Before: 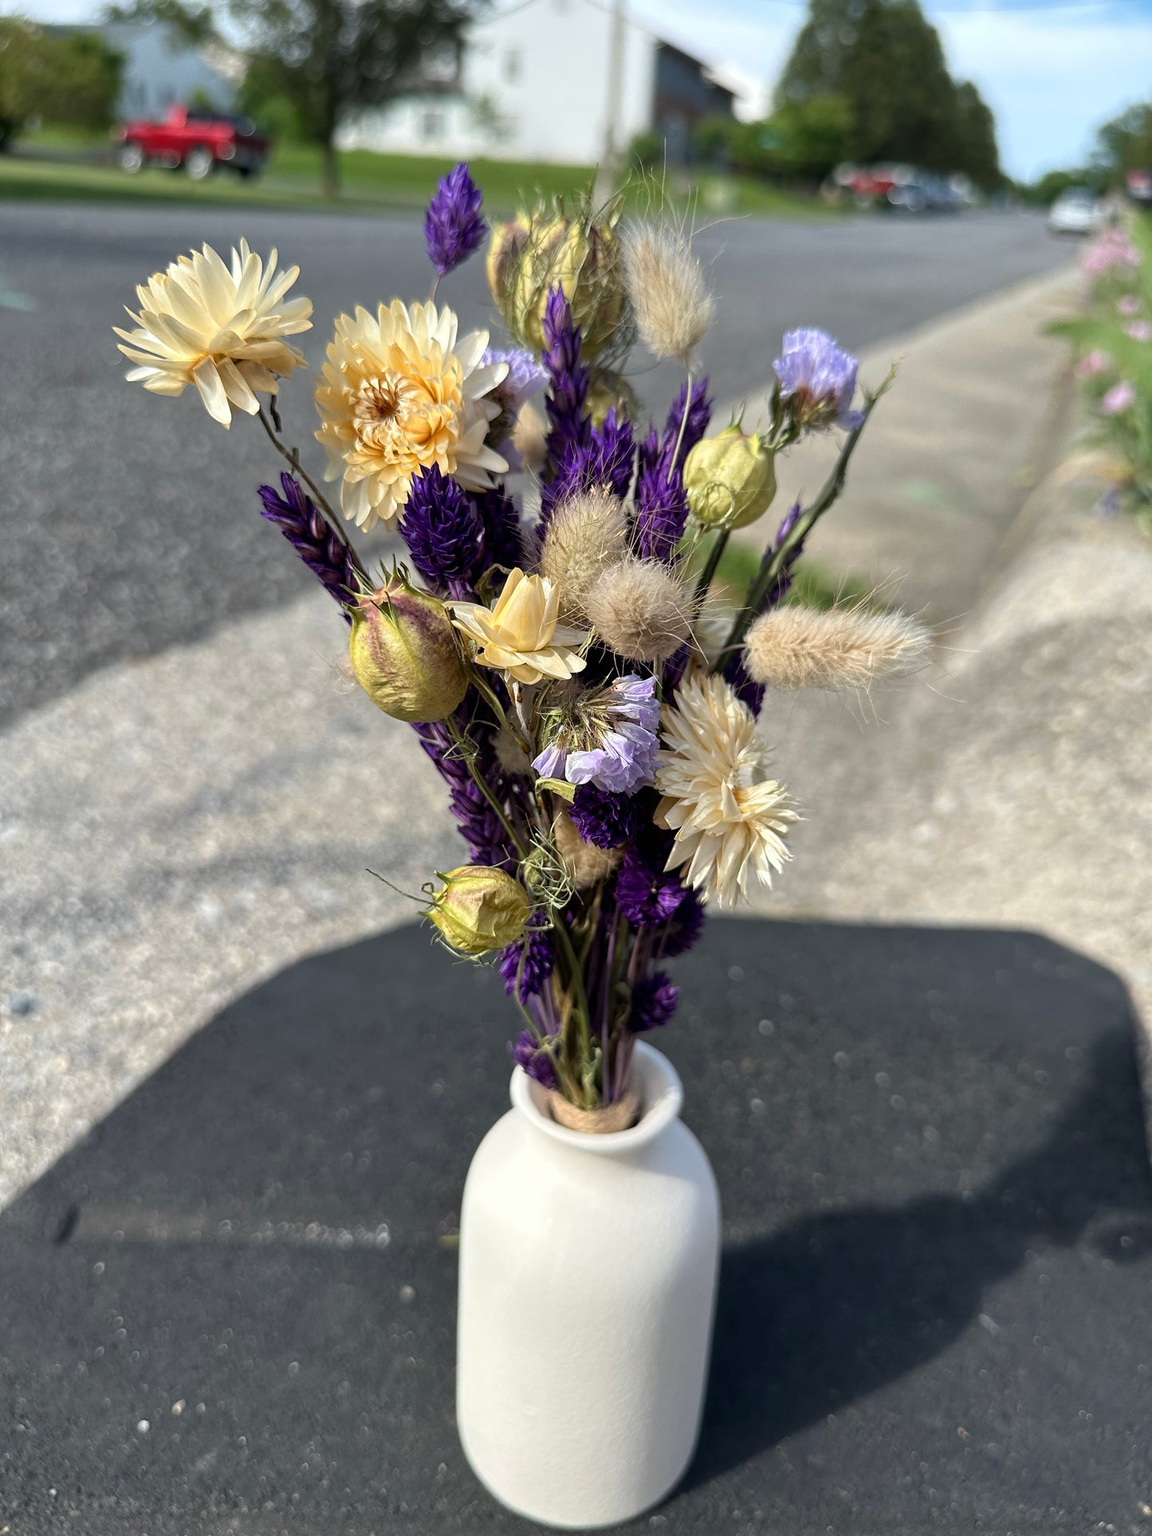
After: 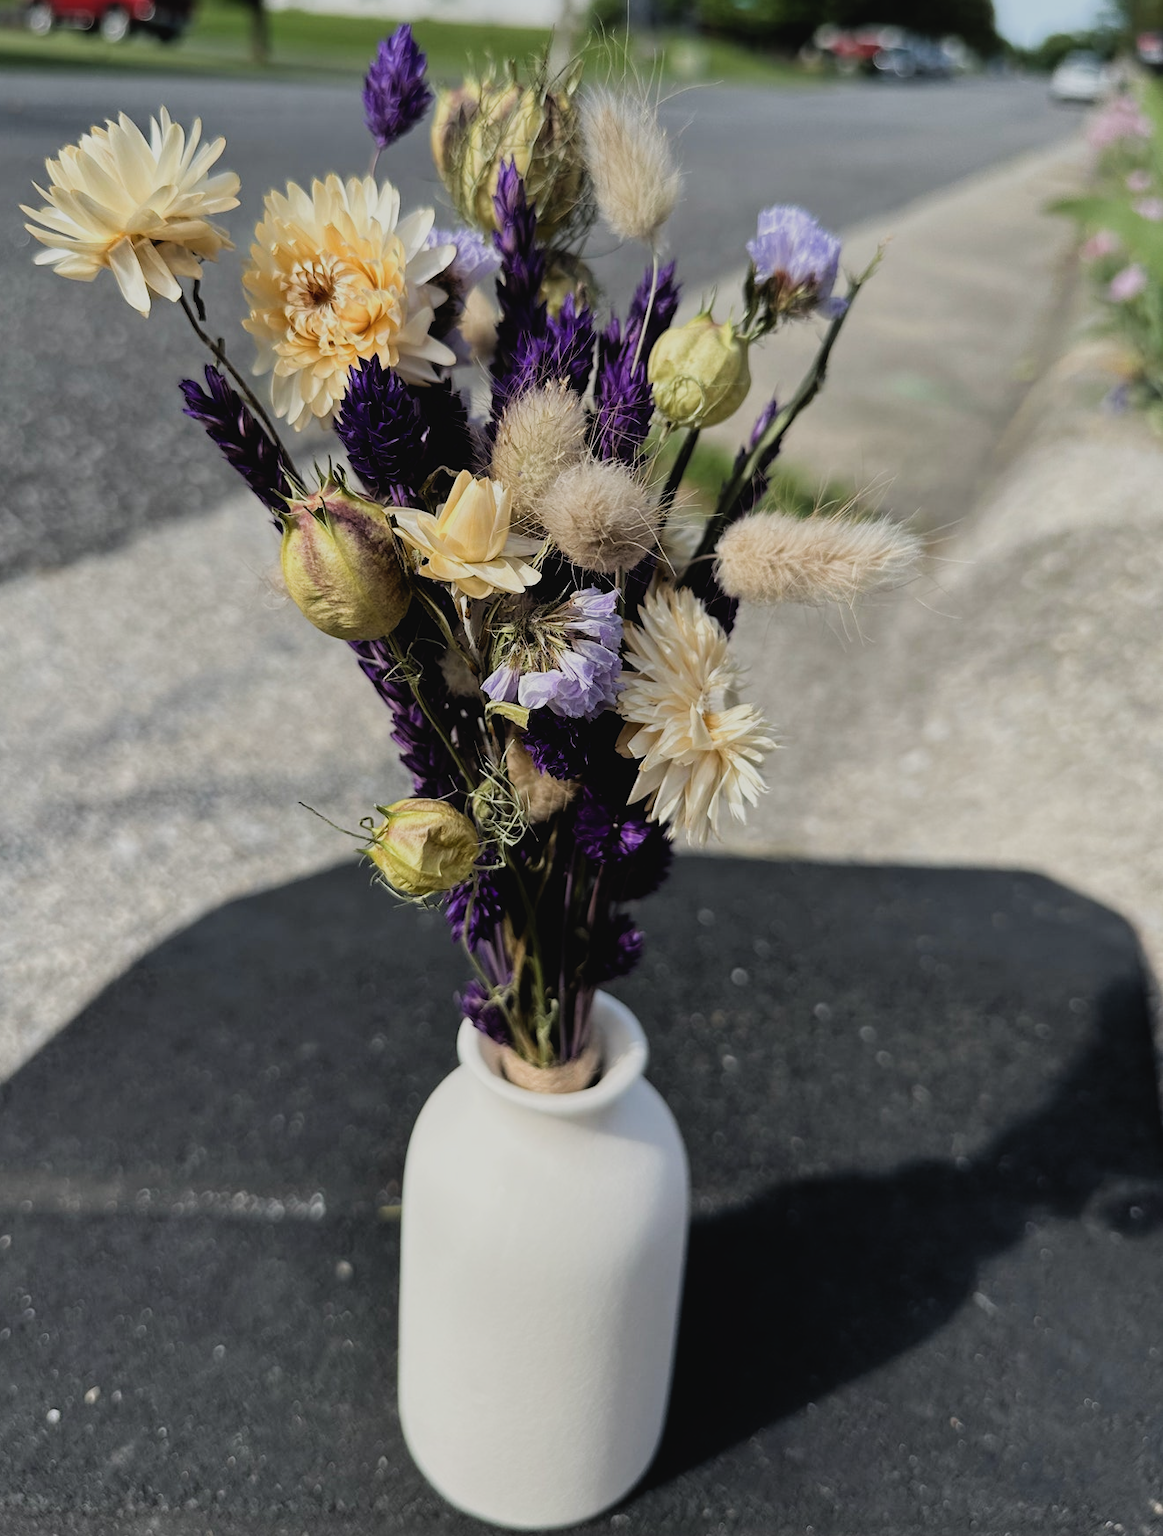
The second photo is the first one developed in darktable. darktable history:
crop and rotate: left 8.262%, top 9.226%
contrast equalizer: y [[0.5 ×4, 0.483, 0.43], [0.5 ×6], [0.5 ×6], [0 ×6], [0 ×6]]
filmic rgb: black relative exposure -5 EV, hardness 2.88, contrast 1.2, highlights saturation mix -30%
contrast brightness saturation: contrast -0.08, brightness -0.04, saturation -0.11
